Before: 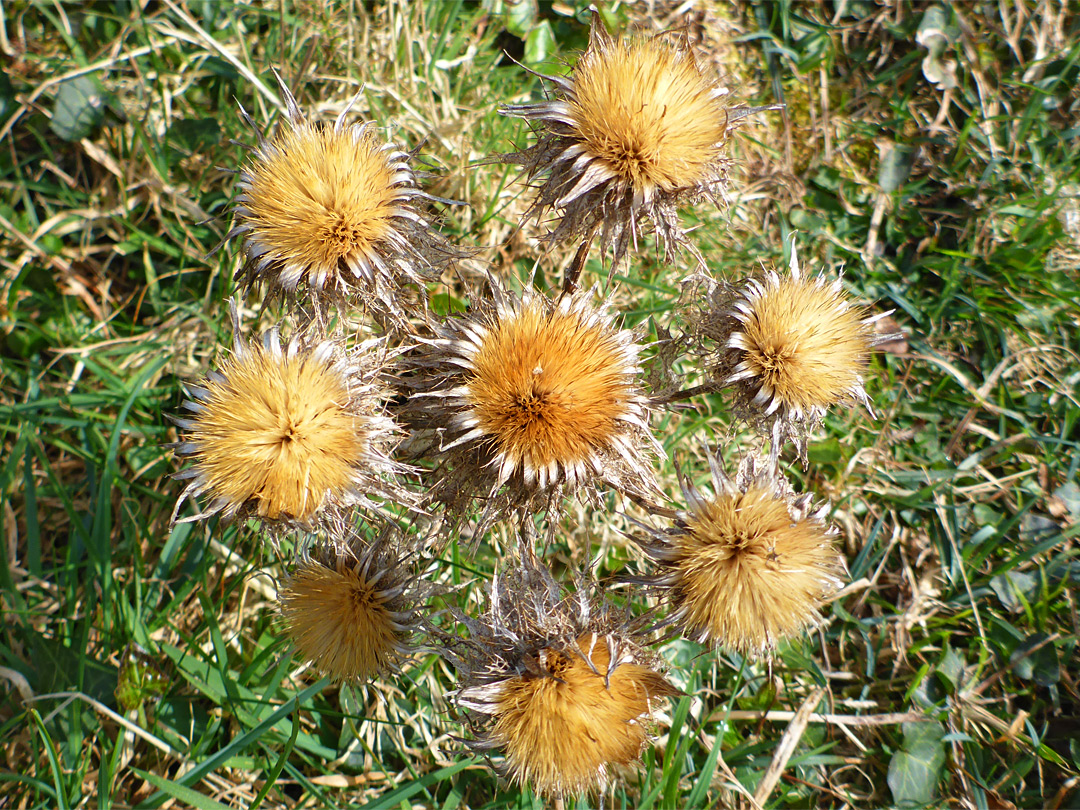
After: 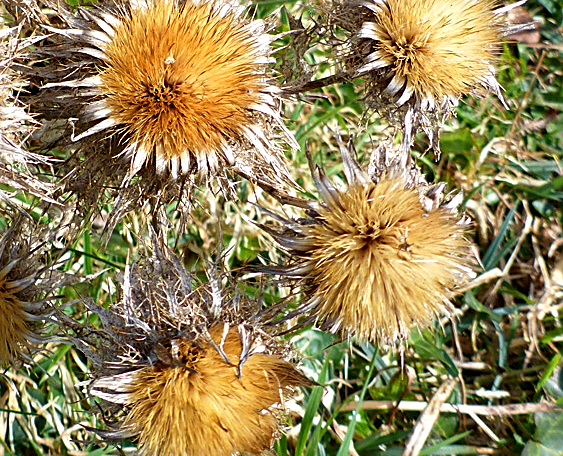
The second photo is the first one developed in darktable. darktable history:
sharpen: on, module defaults
crop: left 34.15%, top 38.321%, right 13.65%, bottom 5.323%
contrast equalizer: y [[0.6 ×6], [0.55 ×6], [0 ×6], [0 ×6], [0 ×6]], mix 0.305
